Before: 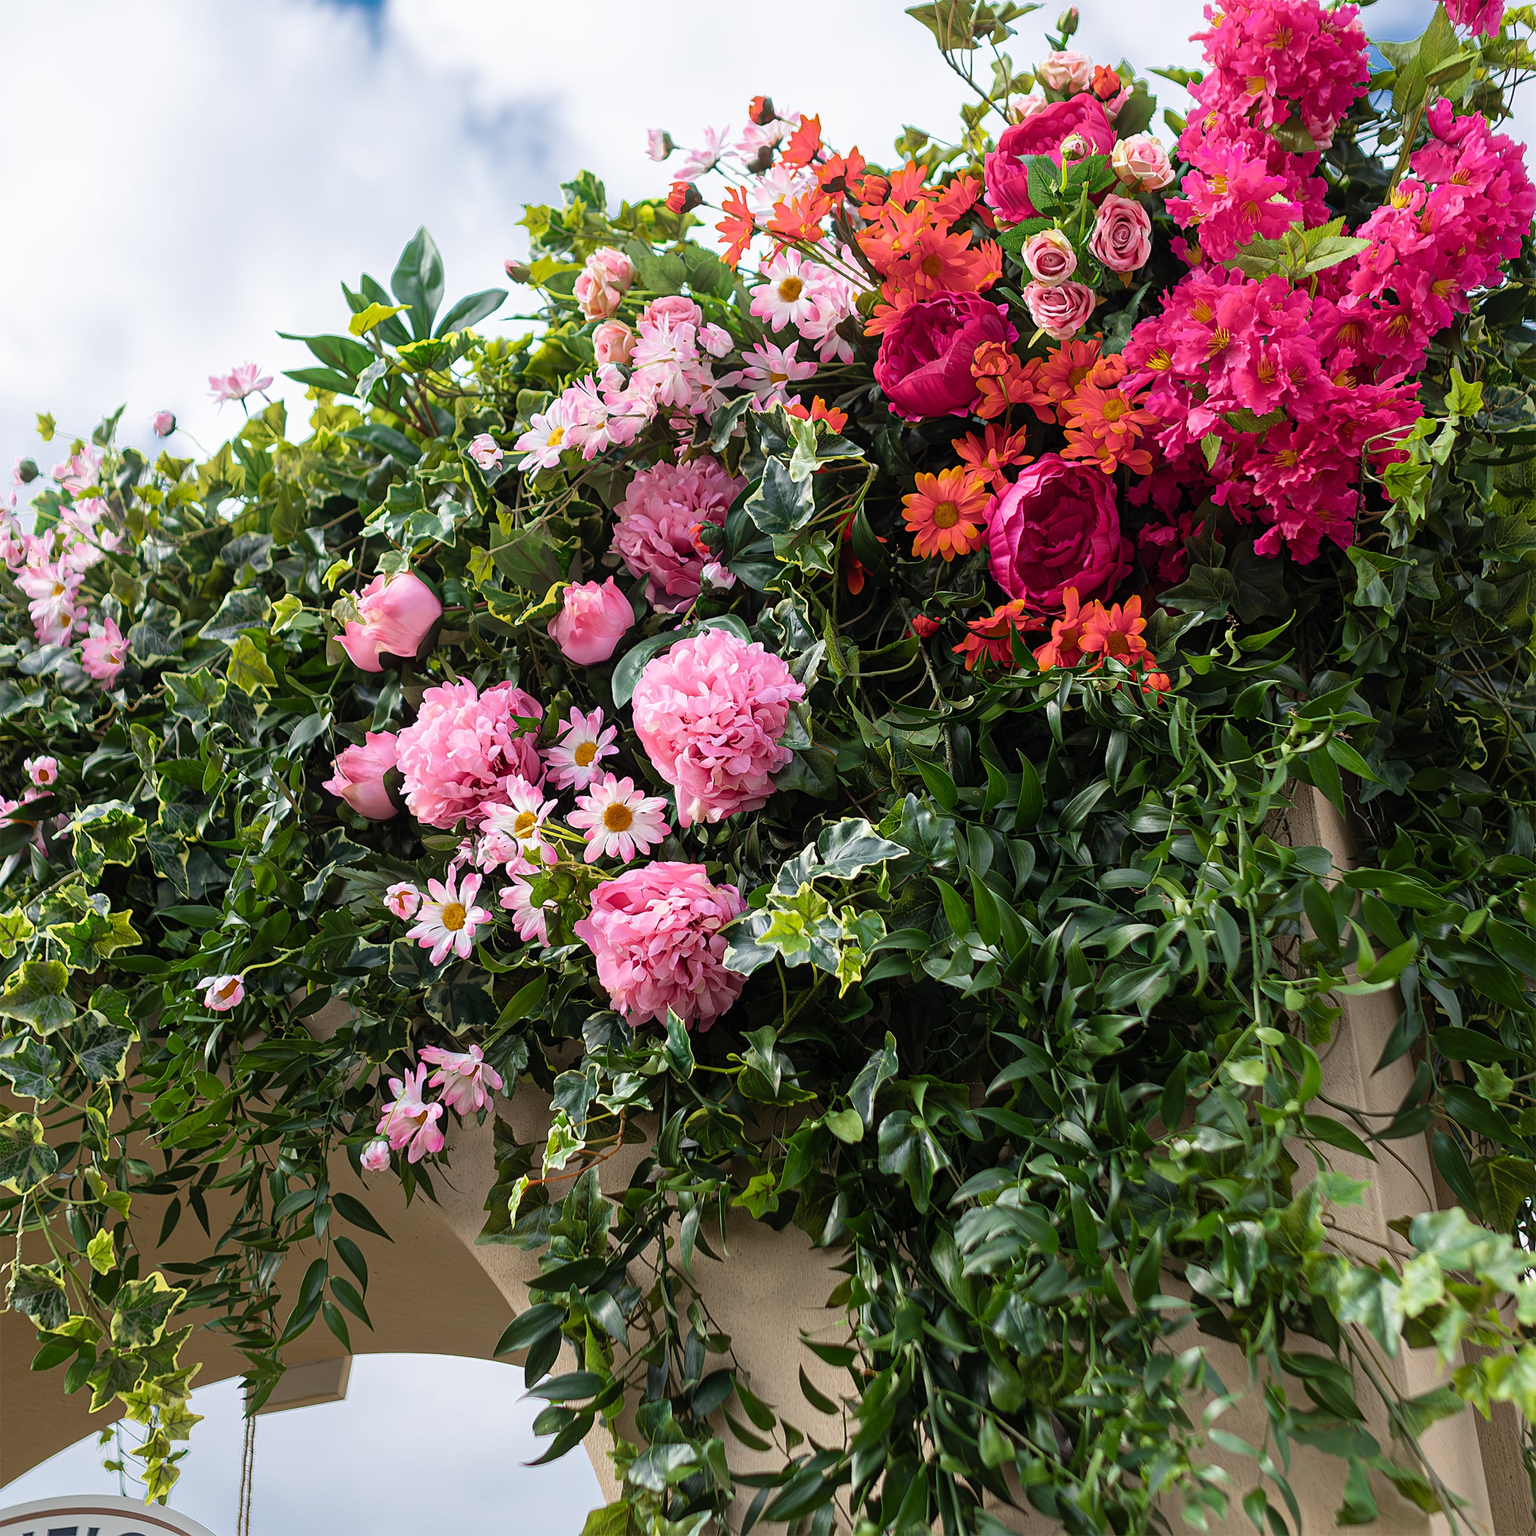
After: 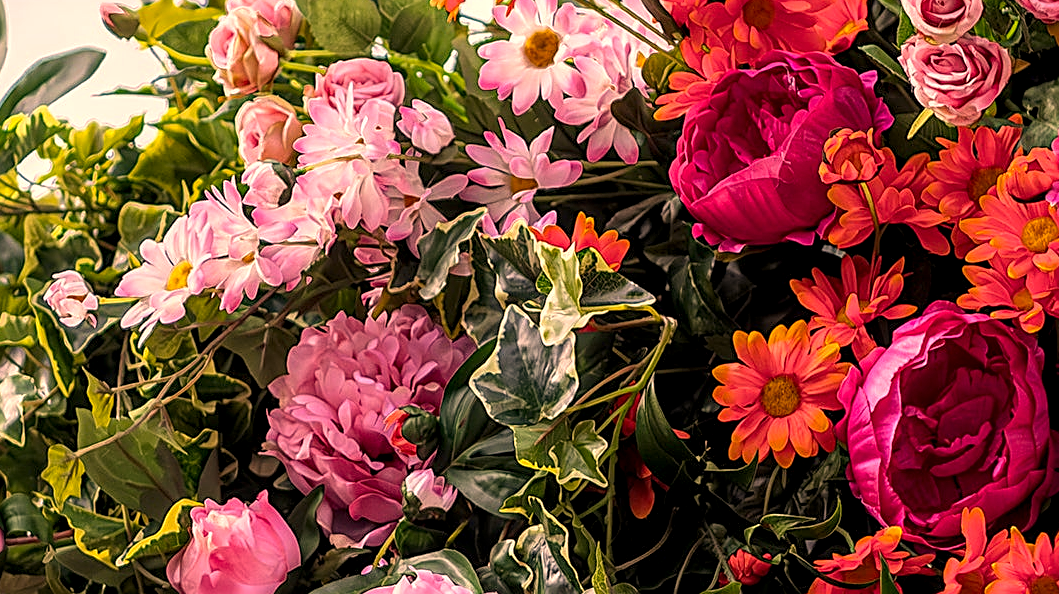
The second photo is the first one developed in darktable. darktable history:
local contrast: detail 150%
color correction: highlights a* 21.88, highlights b* 22.25
sharpen: on, module defaults
crop: left 28.64%, top 16.832%, right 26.637%, bottom 58.055%
